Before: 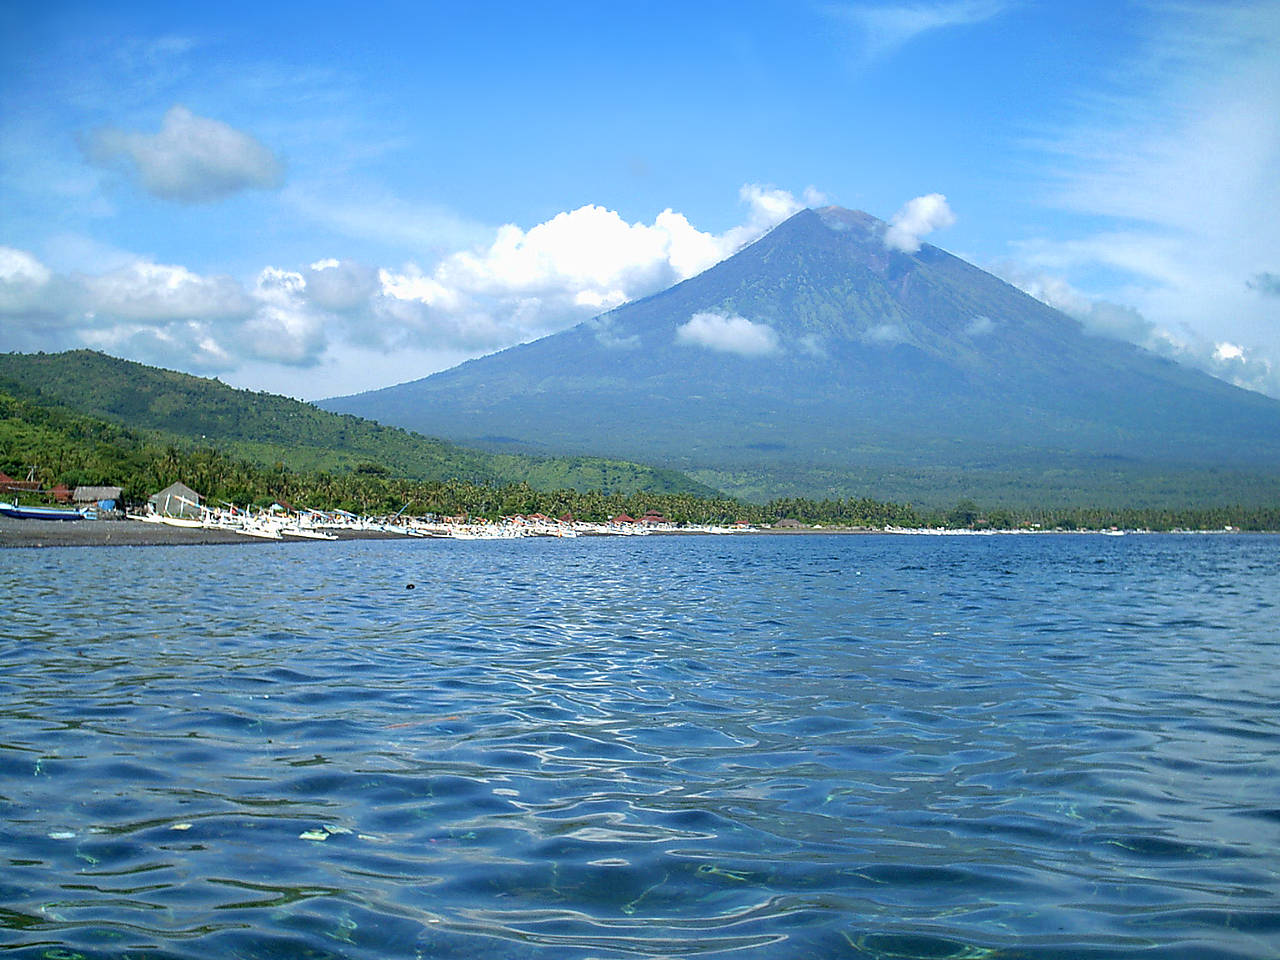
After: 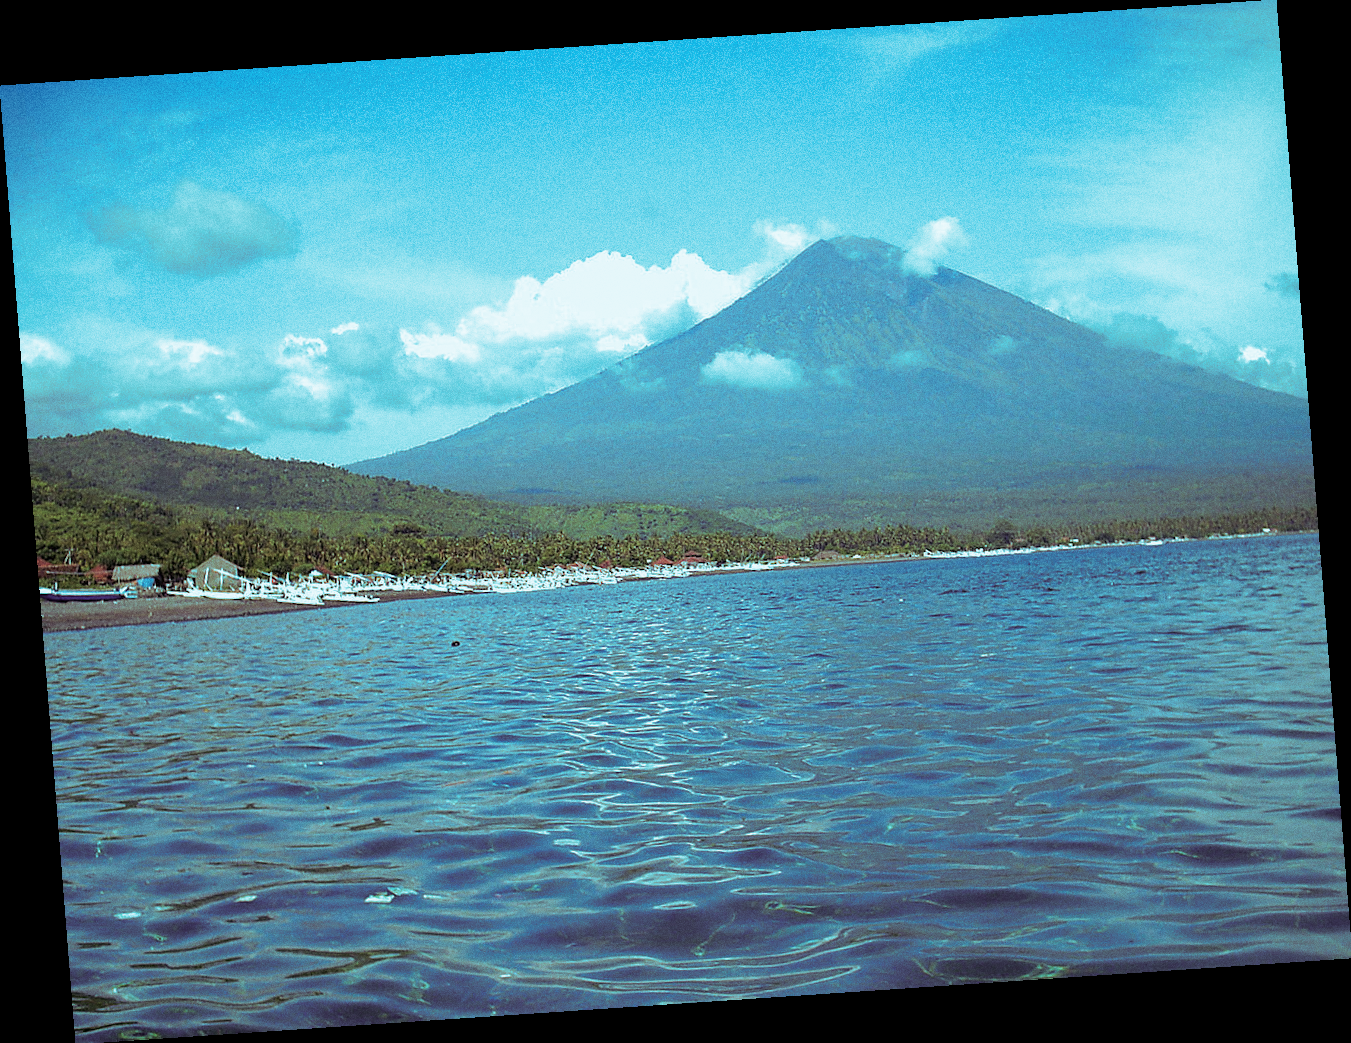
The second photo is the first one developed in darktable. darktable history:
grain: coarseness 0.09 ISO
color correction: highlights a* -5.94, highlights b* 11.19
rotate and perspective: rotation -4.2°, shear 0.006, automatic cropping off
split-toning: shadows › hue 327.6°, highlights › hue 198°, highlights › saturation 0.55, balance -21.25, compress 0%
